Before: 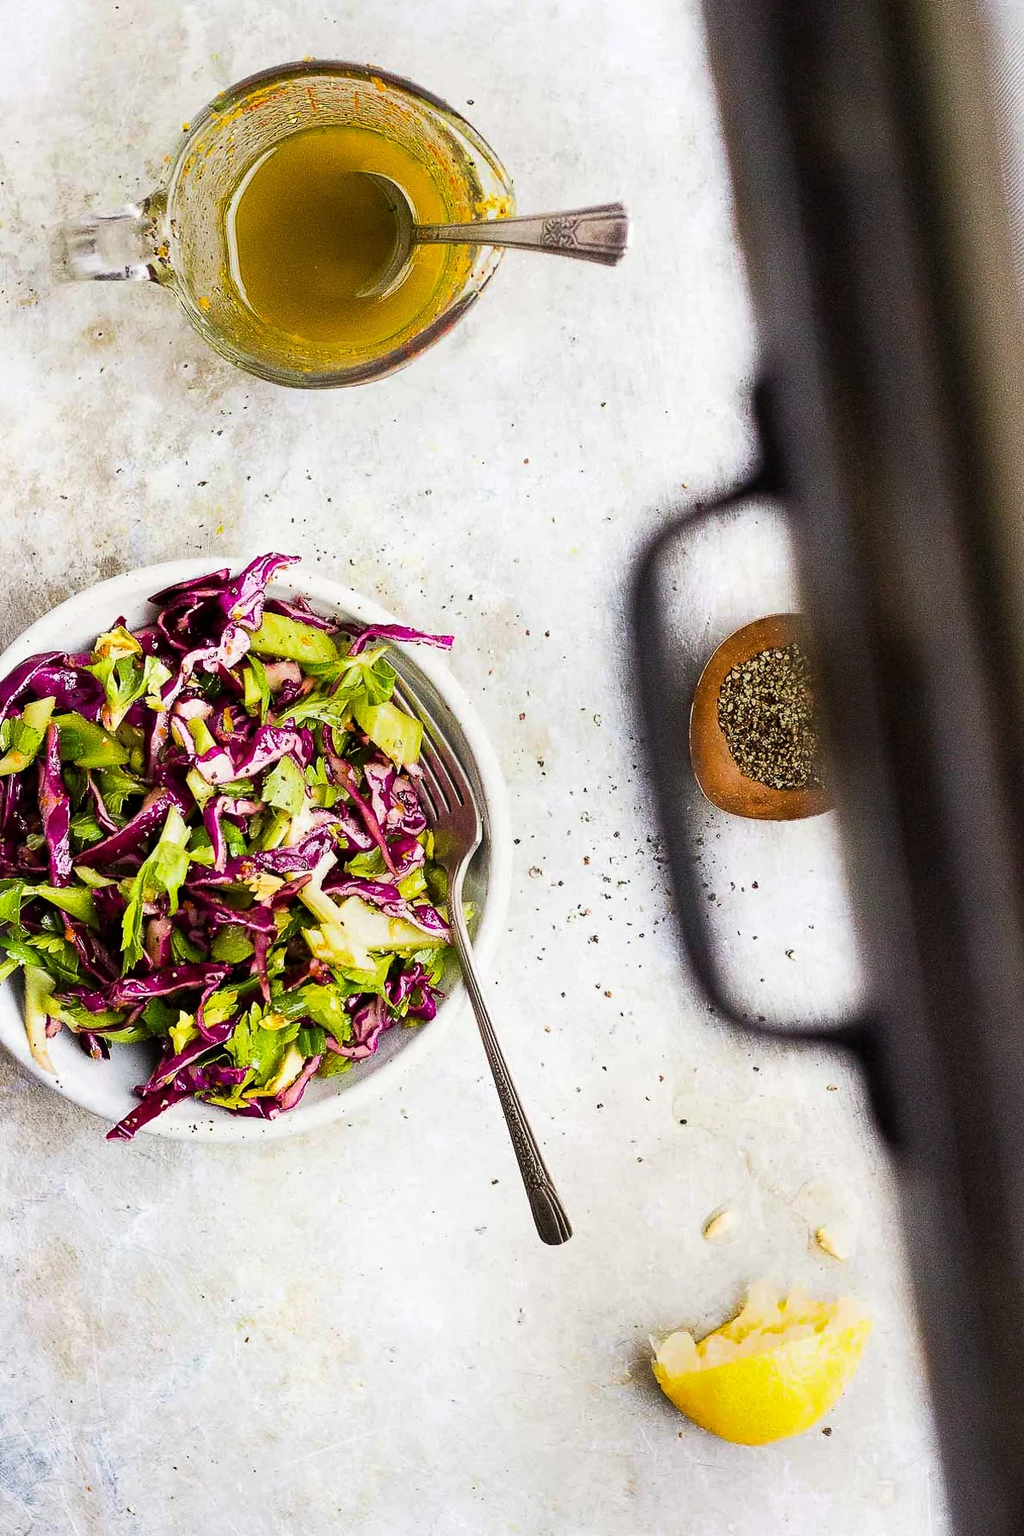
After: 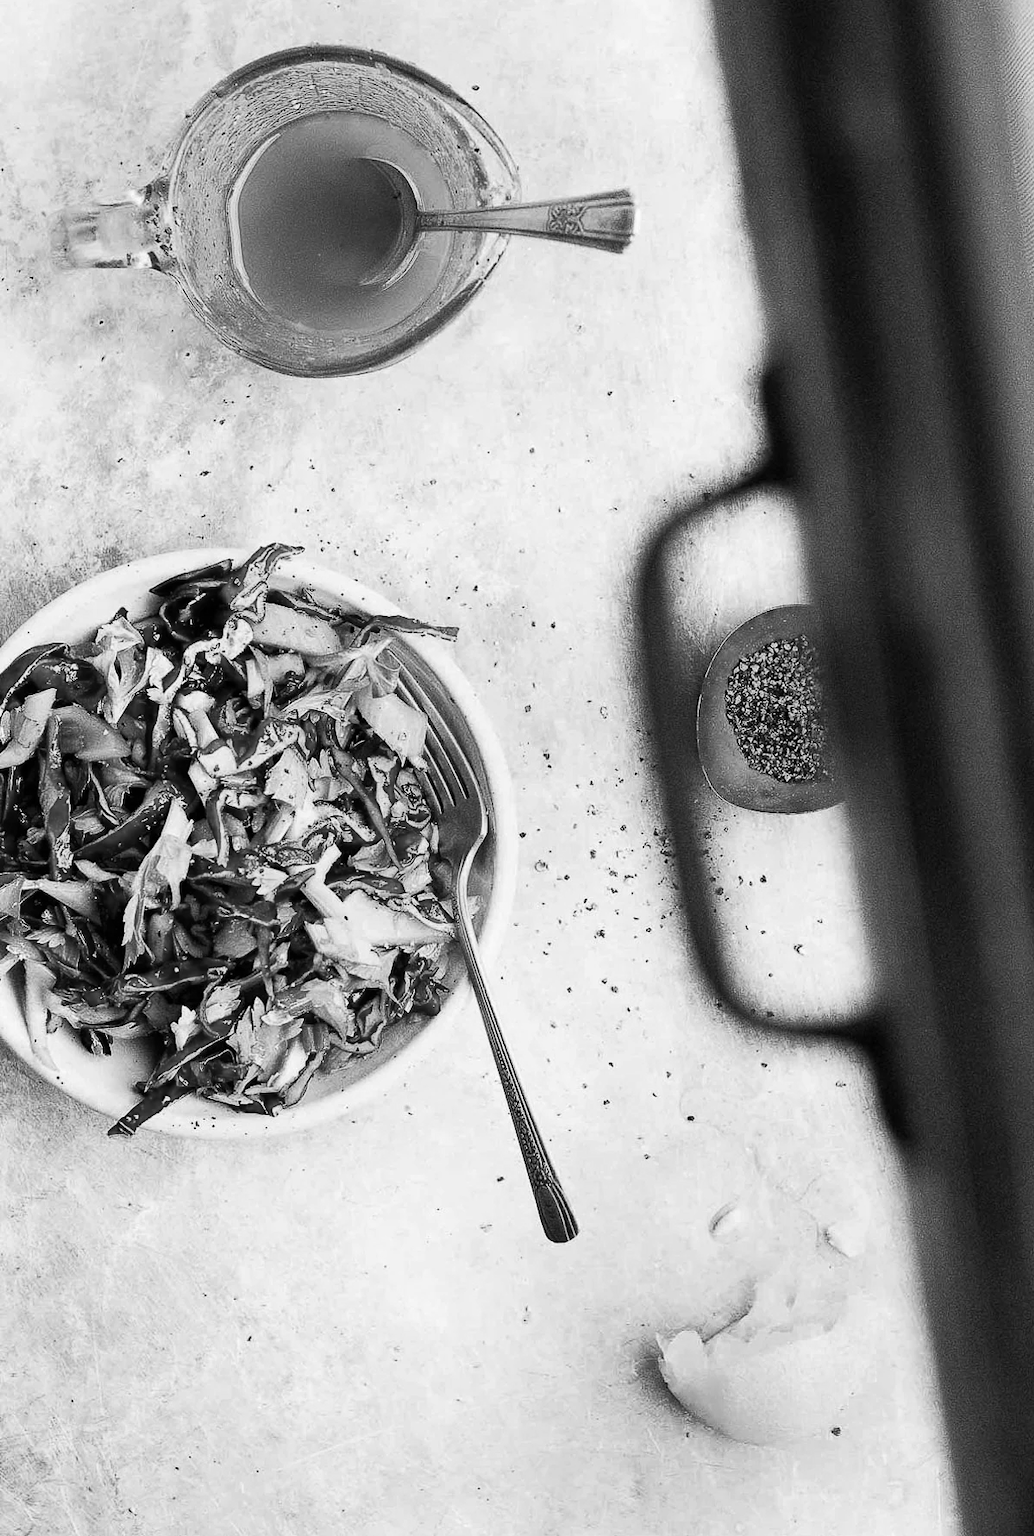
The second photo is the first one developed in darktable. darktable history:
crop: top 1.049%, right 0.001%
monochrome: a -6.99, b 35.61, size 1.4
